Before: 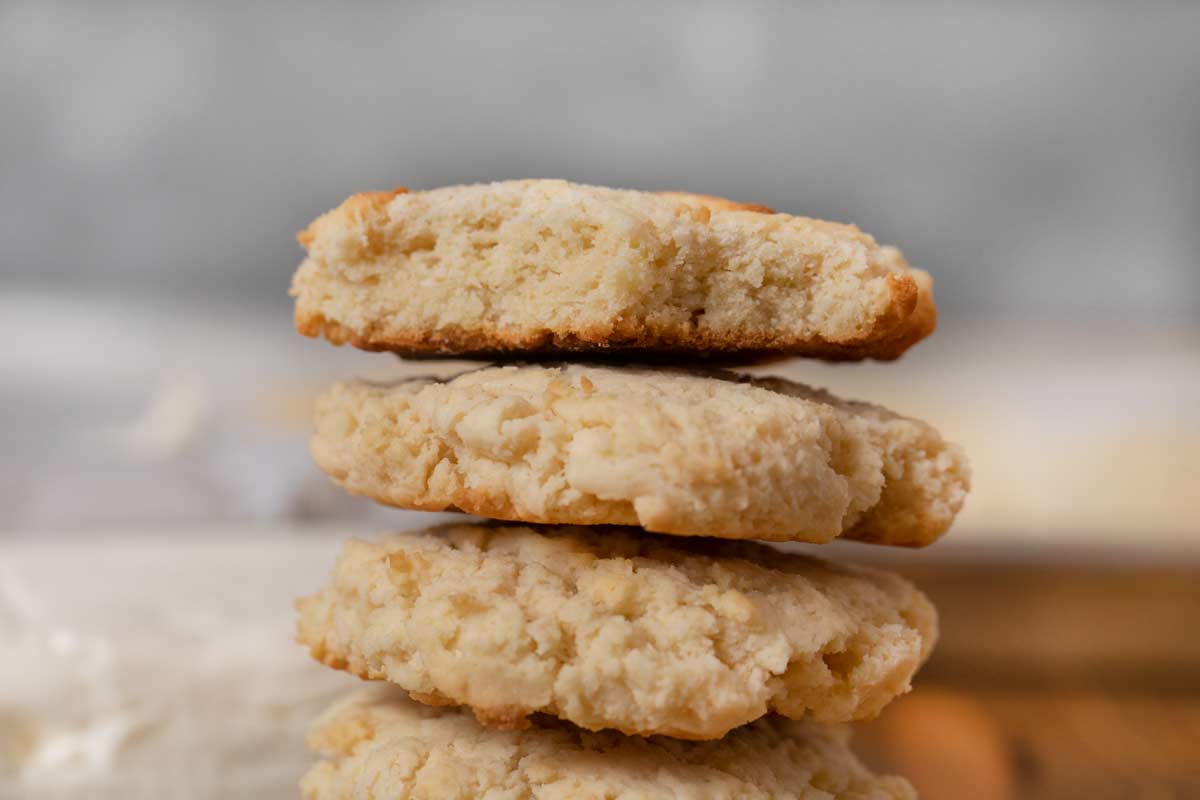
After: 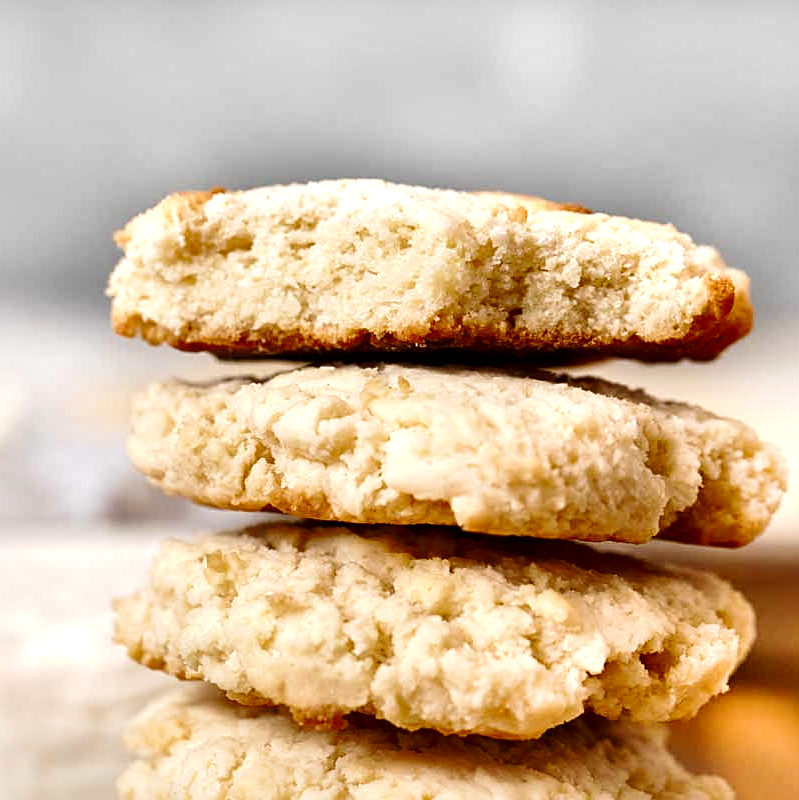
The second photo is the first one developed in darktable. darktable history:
crop and rotate: left 15.324%, right 18.026%
sharpen: on, module defaults
velvia: on, module defaults
exposure: exposure 0.564 EV, compensate highlight preservation false
tone curve: curves: ch0 [(0, 0) (0.037, 0.011) (0.131, 0.108) (0.279, 0.279) (0.476, 0.554) (0.617, 0.693) (0.704, 0.77) (0.813, 0.852) (0.916, 0.924) (1, 0.993)]; ch1 [(0, 0) (0.318, 0.278) (0.444, 0.427) (0.493, 0.492) (0.508, 0.502) (0.534, 0.531) (0.562, 0.571) (0.626, 0.667) (0.746, 0.764) (1, 1)]; ch2 [(0, 0) (0.316, 0.292) (0.381, 0.37) (0.423, 0.448) (0.476, 0.492) (0.502, 0.498) (0.522, 0.518) (0.533, 0.532) (0.586, 0.631) (0.634, 0.663) (0.7, 0.7) (0.861, 0.808) (1, 0.951)], preserve colors none
local contrast: mode bilateral grid, contrast 44, coarseness 70, detail 212%, midtone range 0.2
